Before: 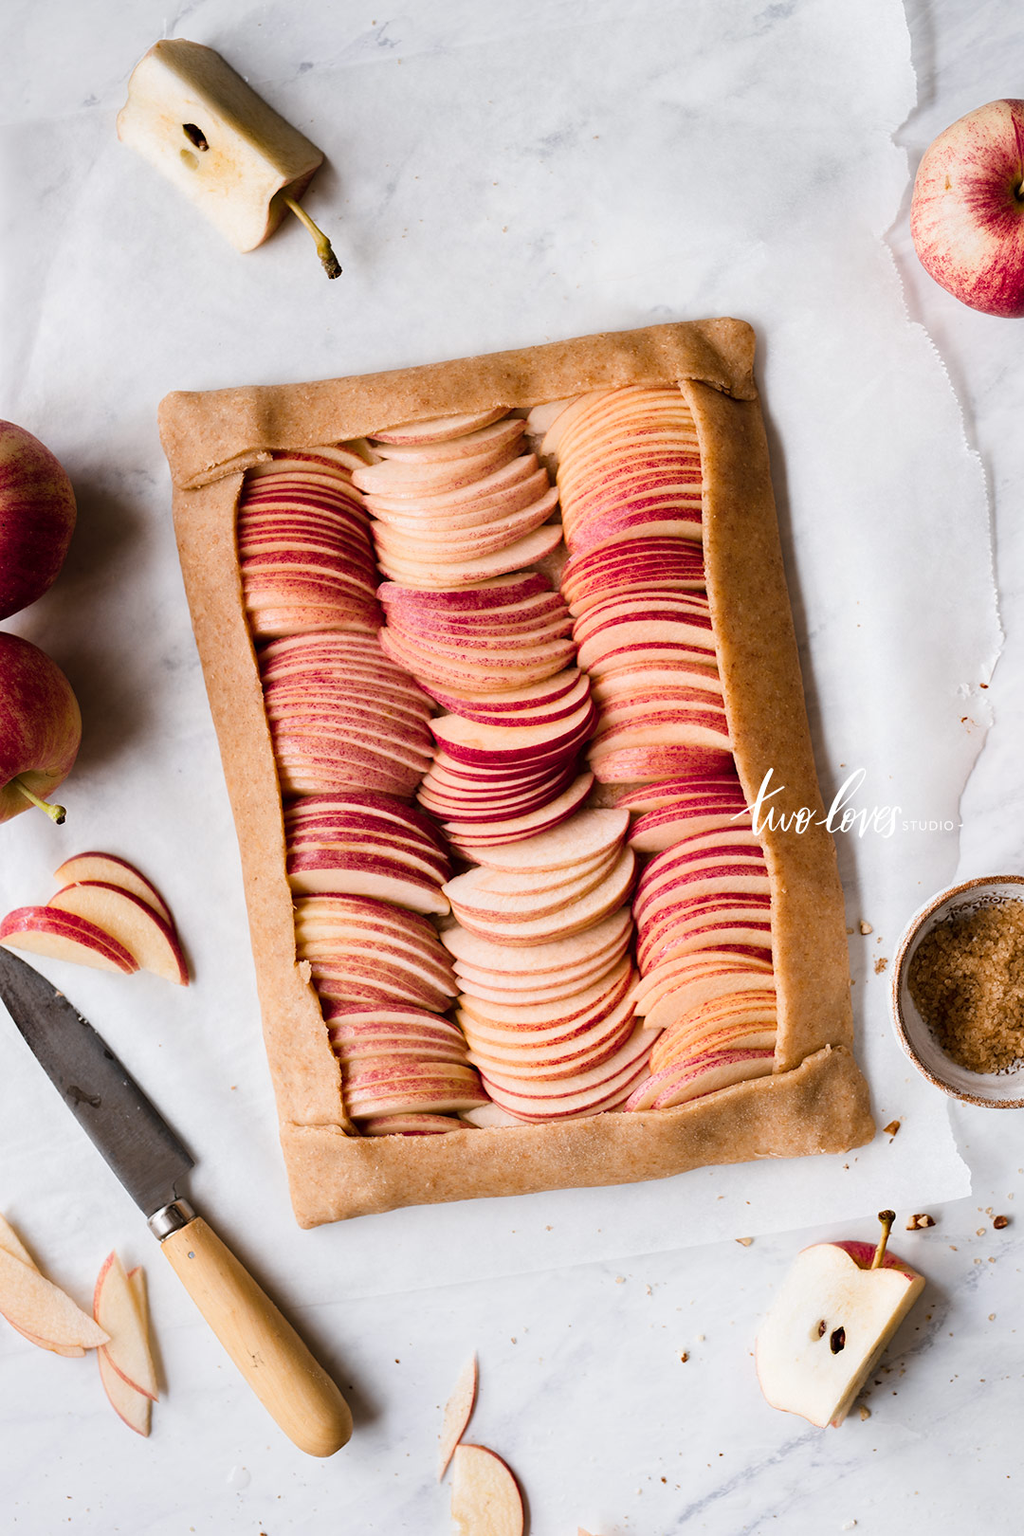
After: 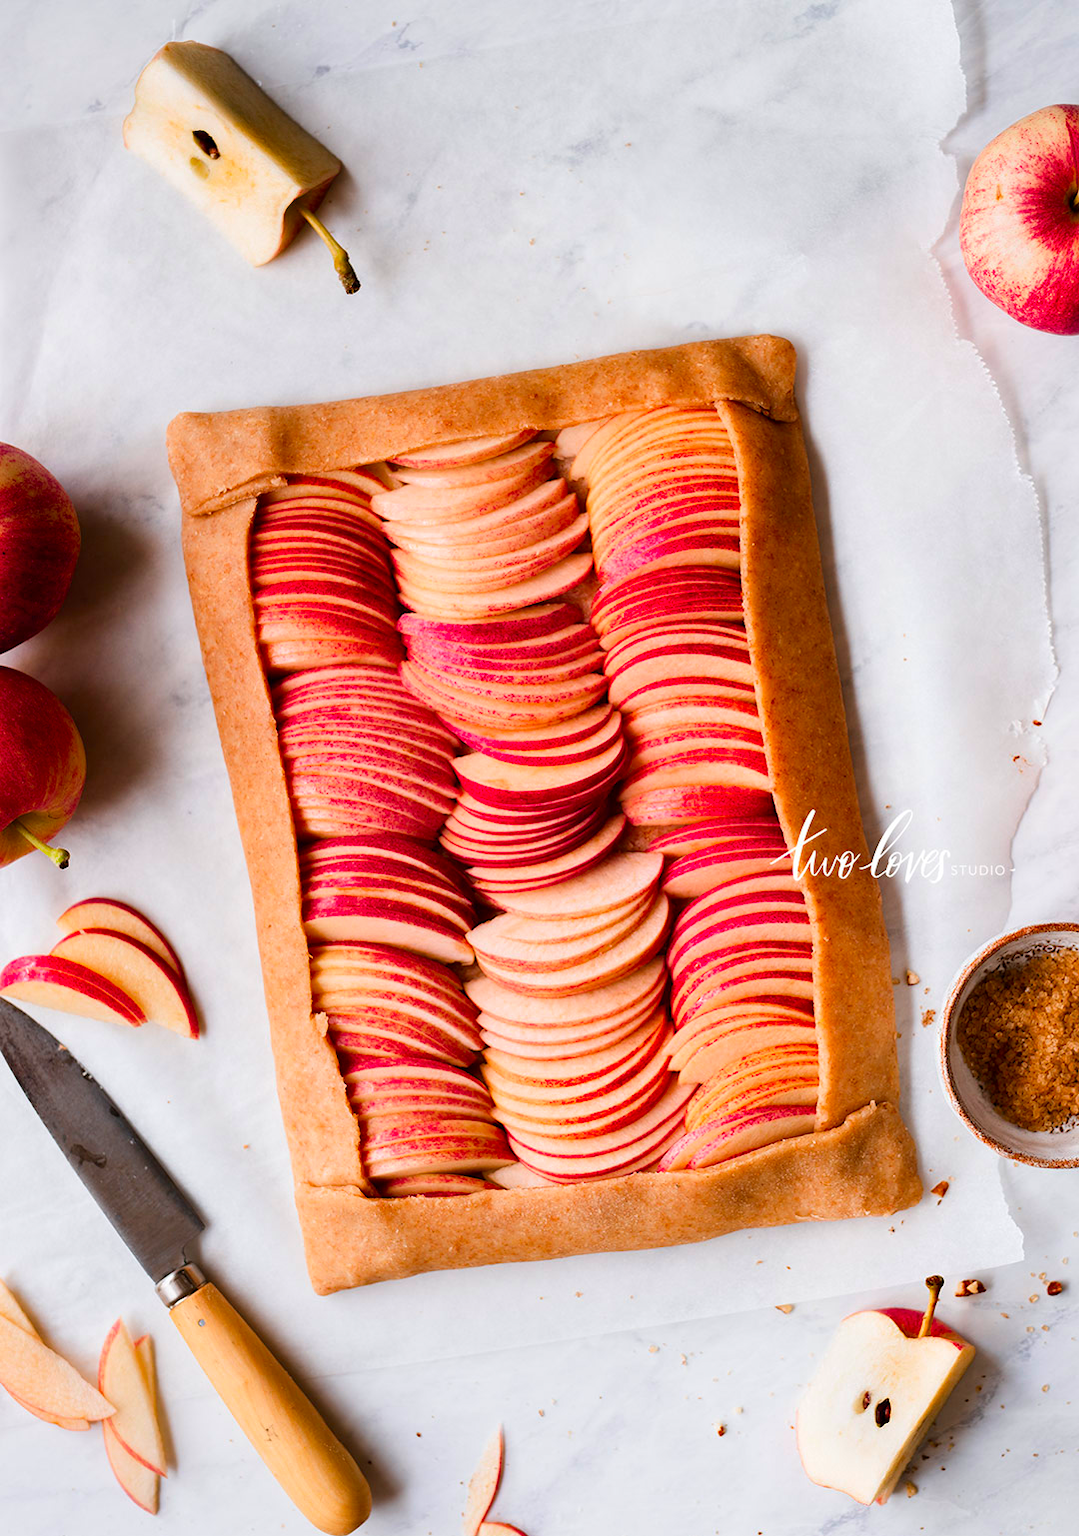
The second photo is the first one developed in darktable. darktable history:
color balance rgb: global vibrance 6.81%, saturation formula JzAzBz (2021)
color contrast: green-magenta contrast 1.69, blue-yellow contrast 1.49
crop and rotate: top 0%, bottom 5.097%
